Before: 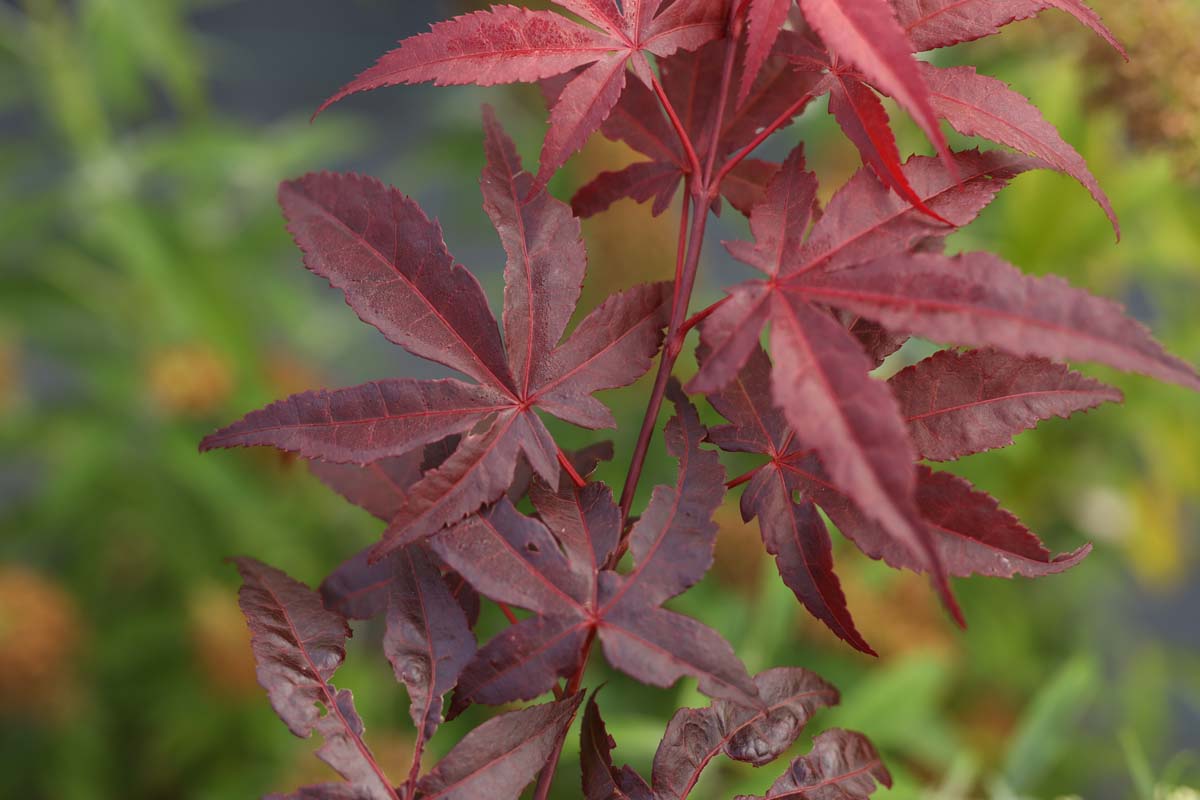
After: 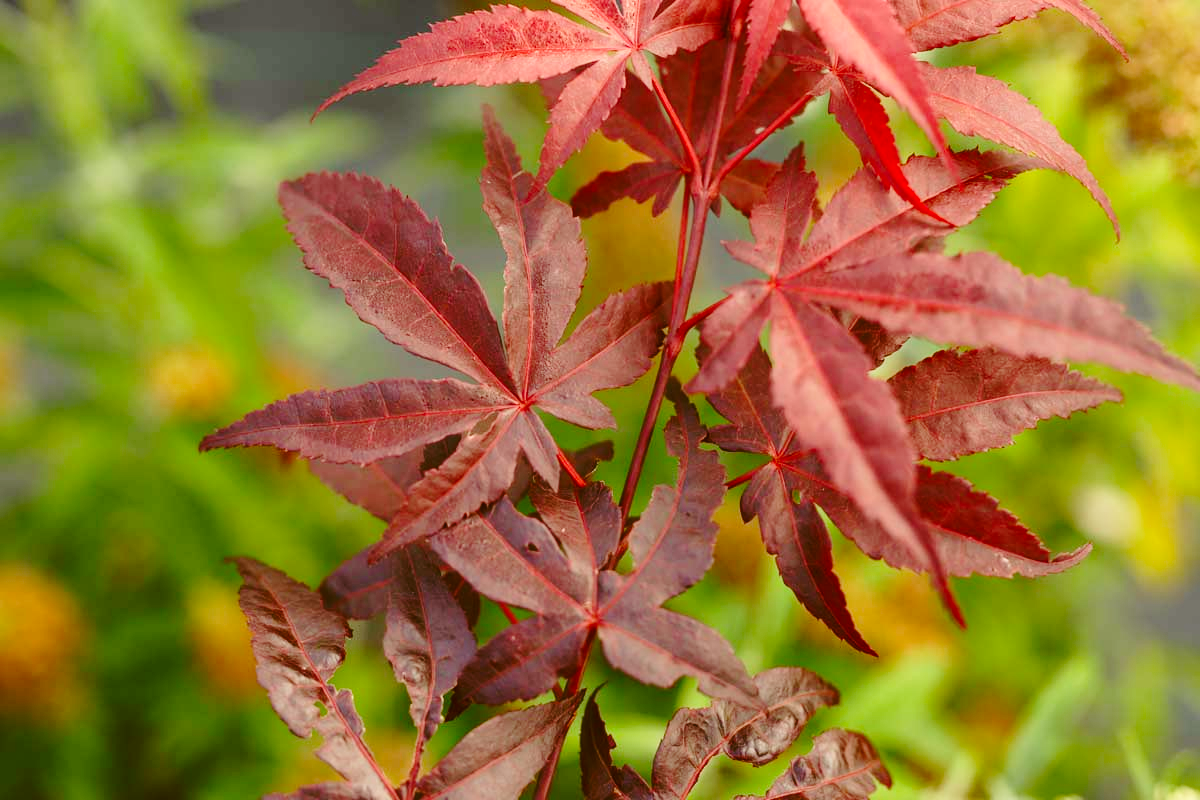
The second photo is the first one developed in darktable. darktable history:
base curve: curves: ch0 [(0, 0) (0.036, 0.037) (0.121, 0.228) (0.46, 0.76) (0.859, 0.983) (1, 1)], preserve colors none
color correction: highlights a* -1.43, highlights b* 10.12, shadows a* 0.395, shadows b* 19.35
